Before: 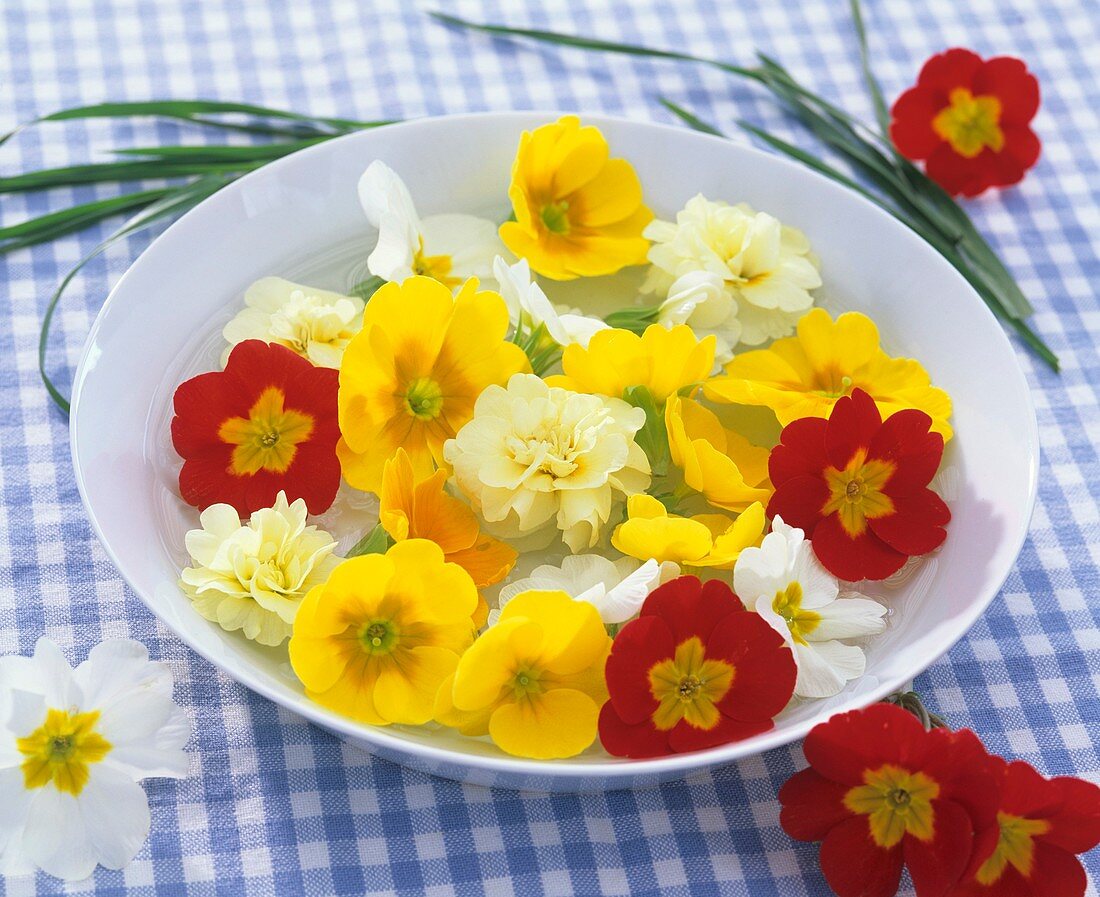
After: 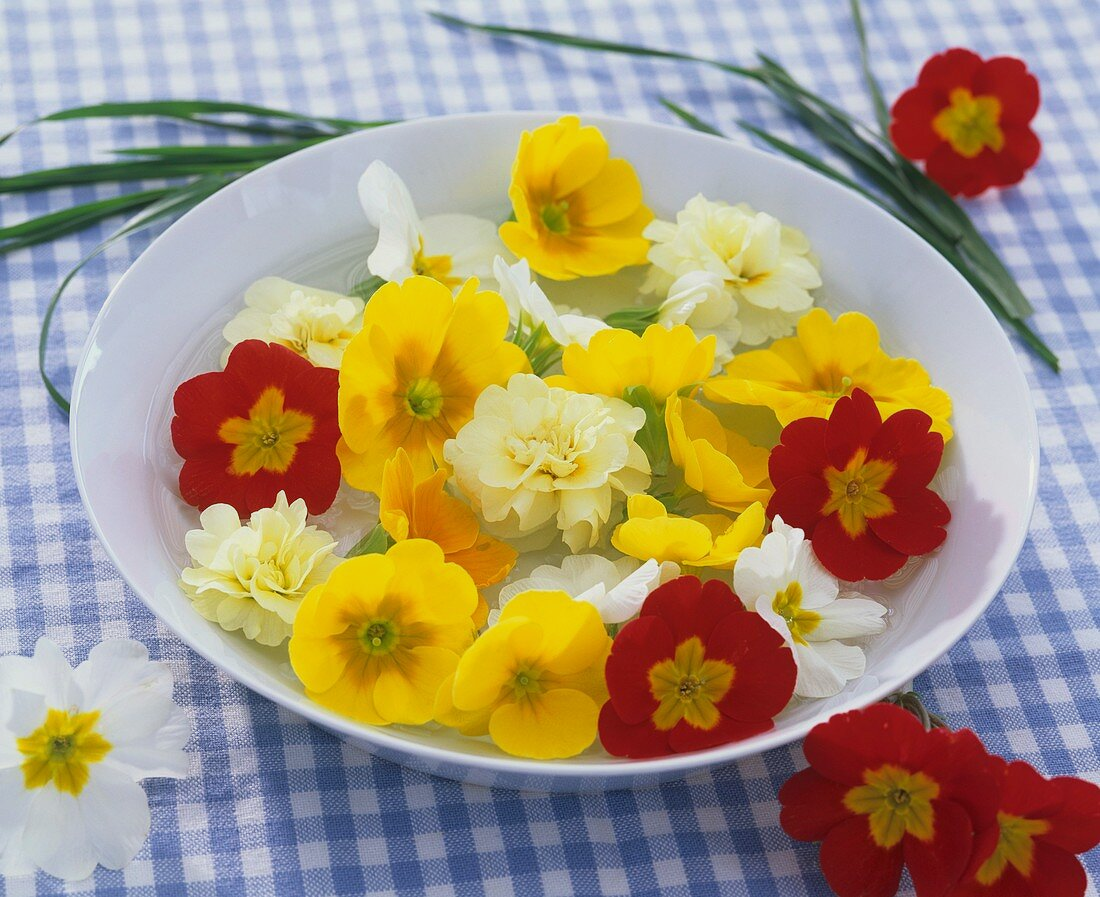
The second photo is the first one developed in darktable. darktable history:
tone equalizer: -8 EV 0.267 EV, -7 EV 0.404 EV, -6 EV 0.387 EV, -5 EV 0.289 EV, -3 EV -0.281 EV, -2 EV -0.407 EV, -1 EV -0.411 EV, +0 EV -0.241 EV
